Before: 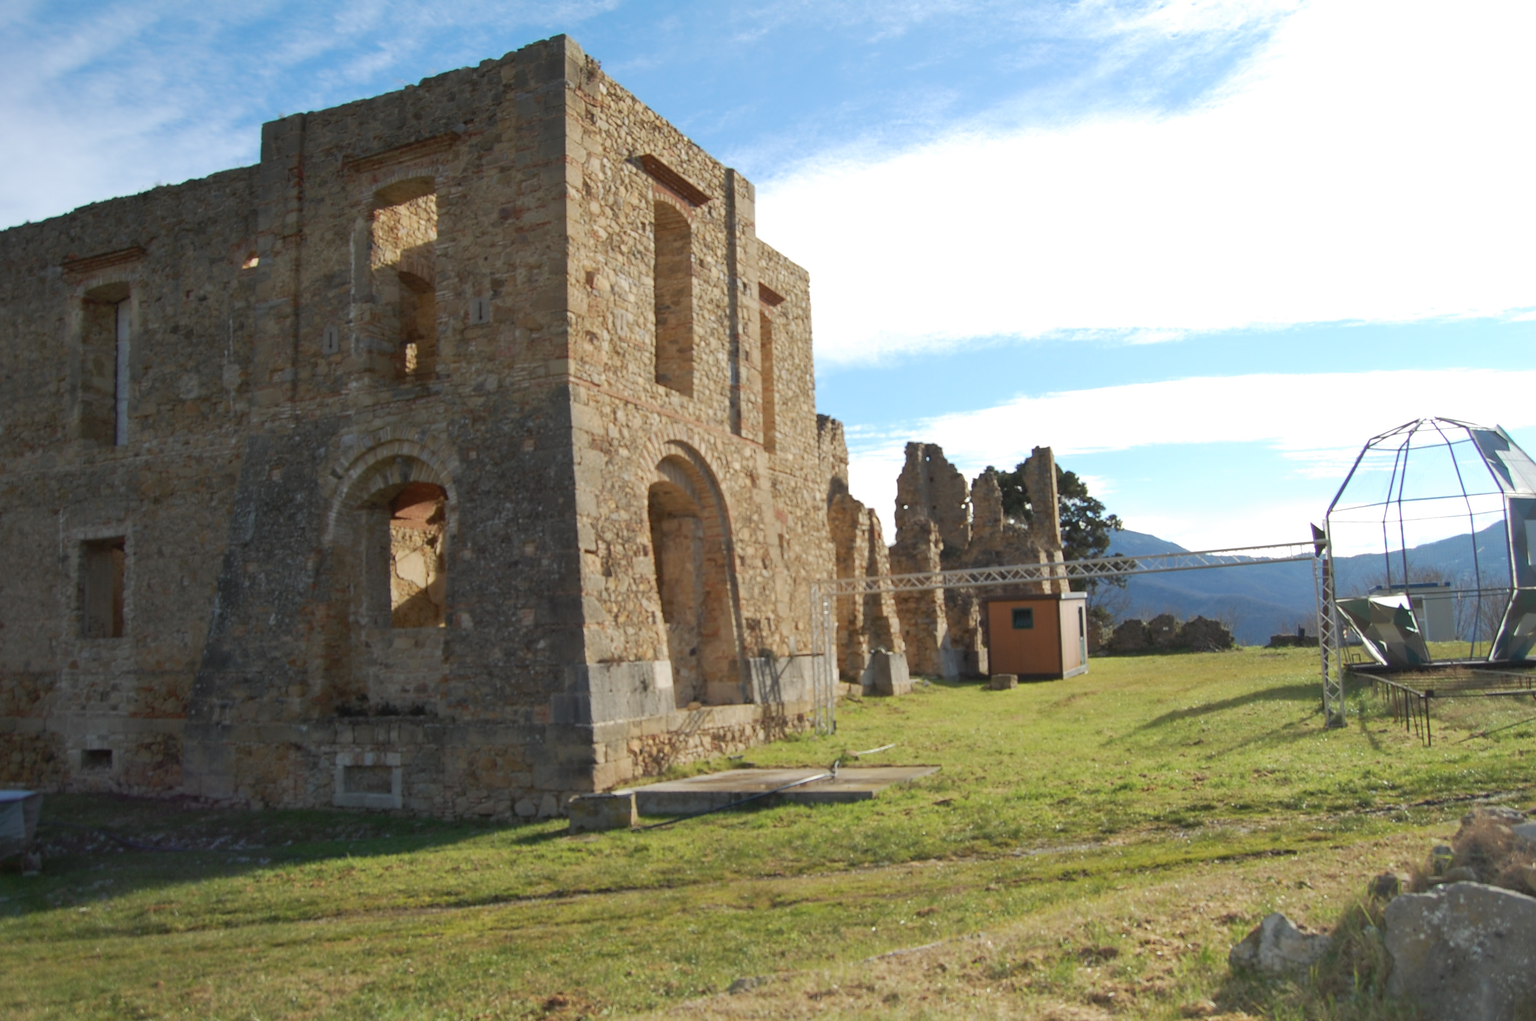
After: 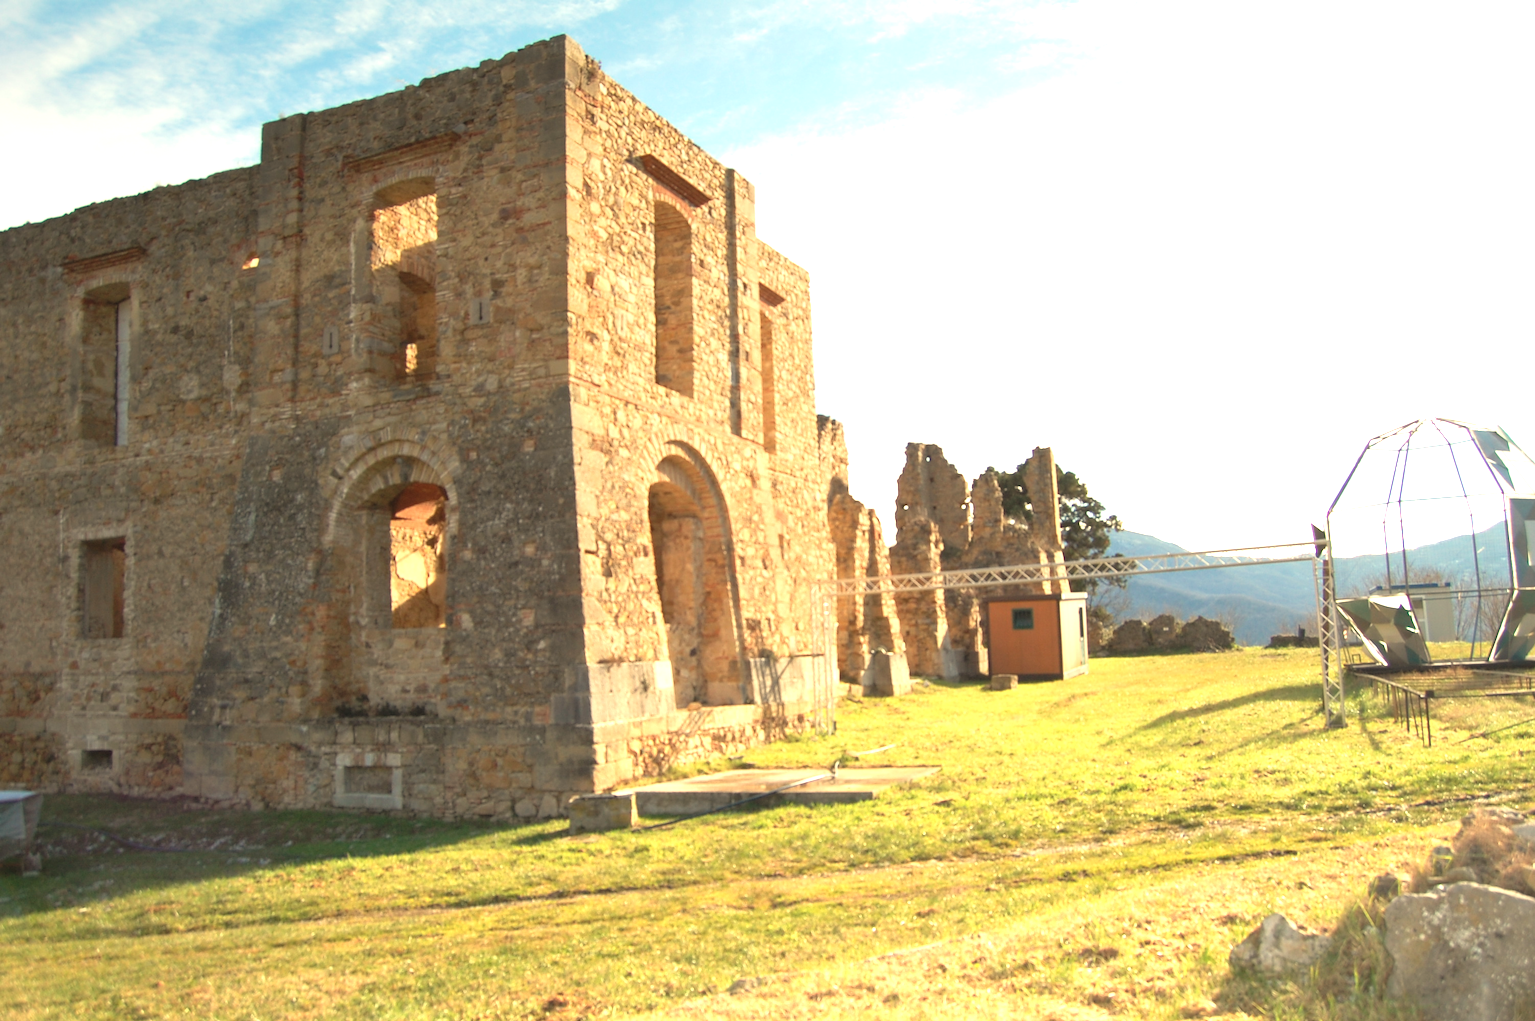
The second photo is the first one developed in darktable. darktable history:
white balance: red 1.123, blue 0.83
graduated density: on, module defaults
exposure: black level correction 0, exposure 1.45 EV, compensate exposure bias true, compensate highlight preservation false
